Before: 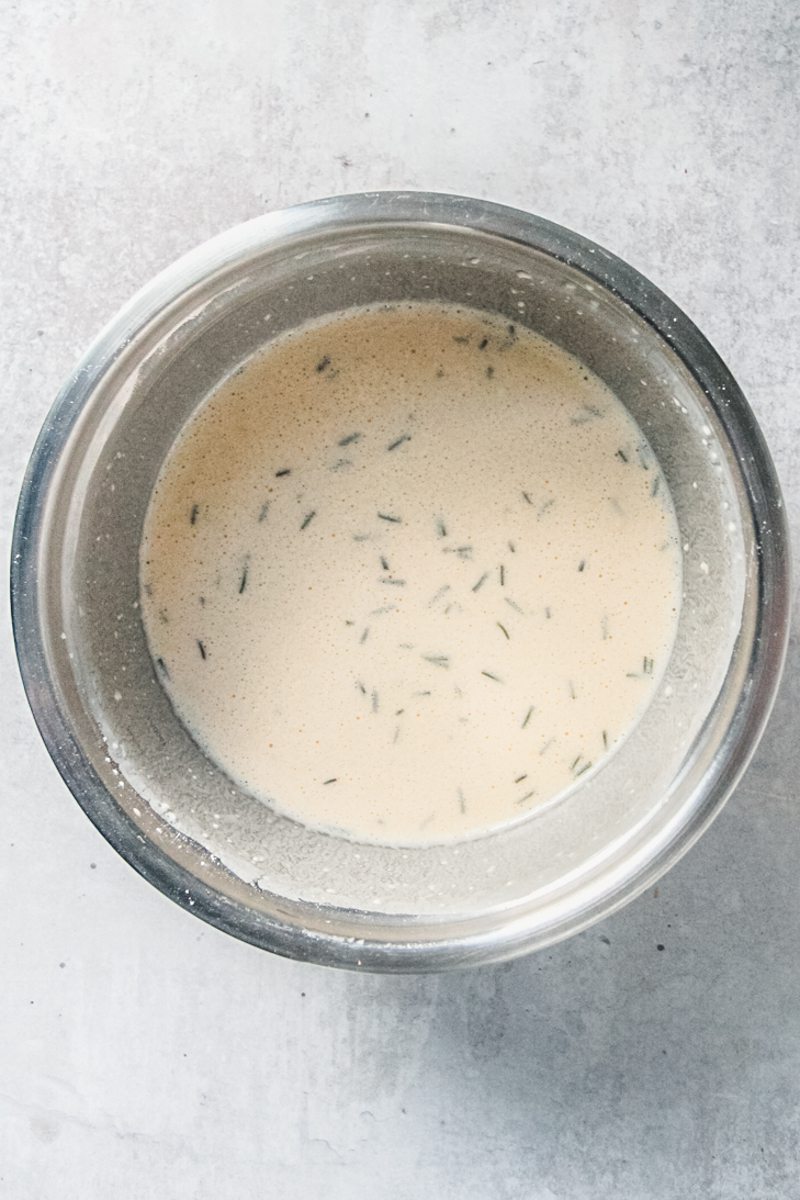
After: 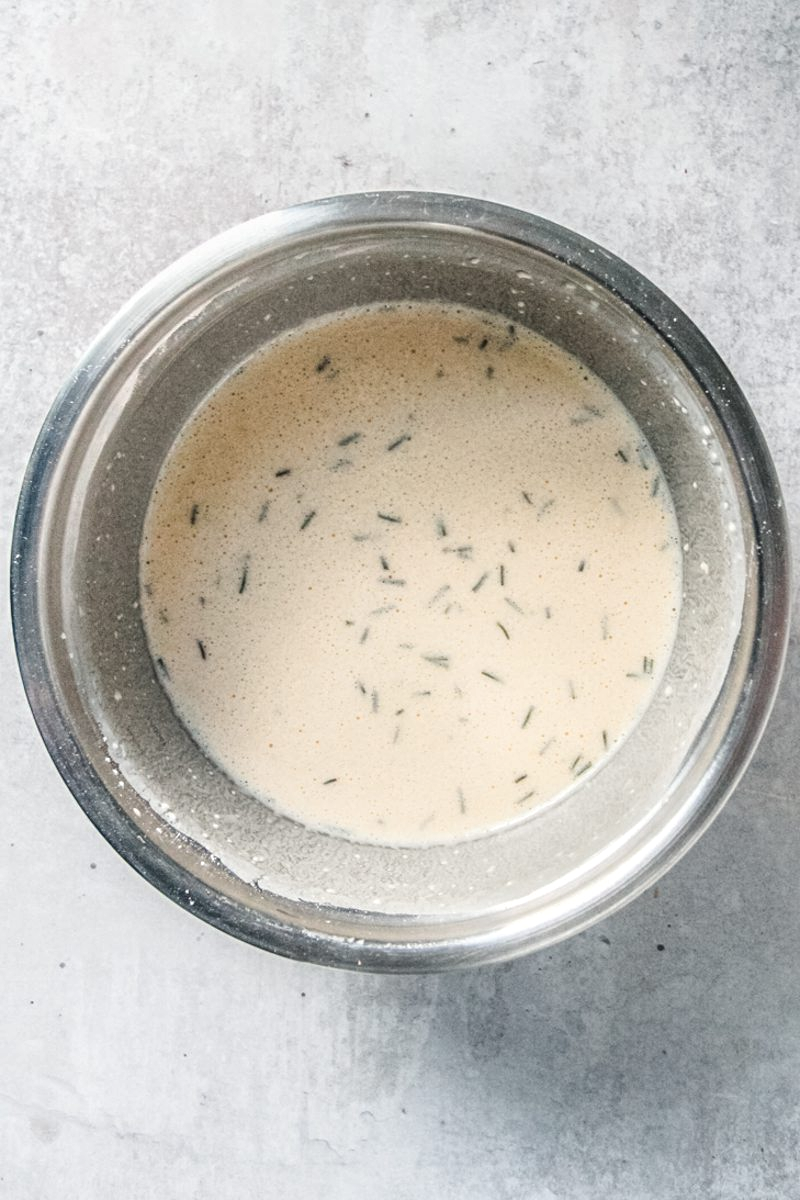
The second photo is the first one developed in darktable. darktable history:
local contrast: on, module defaults
shadows and highlights: shadows 3.97, highlights -16, soften with gaussian
tone equalizer: mask exposure compensation -0.508 EV
